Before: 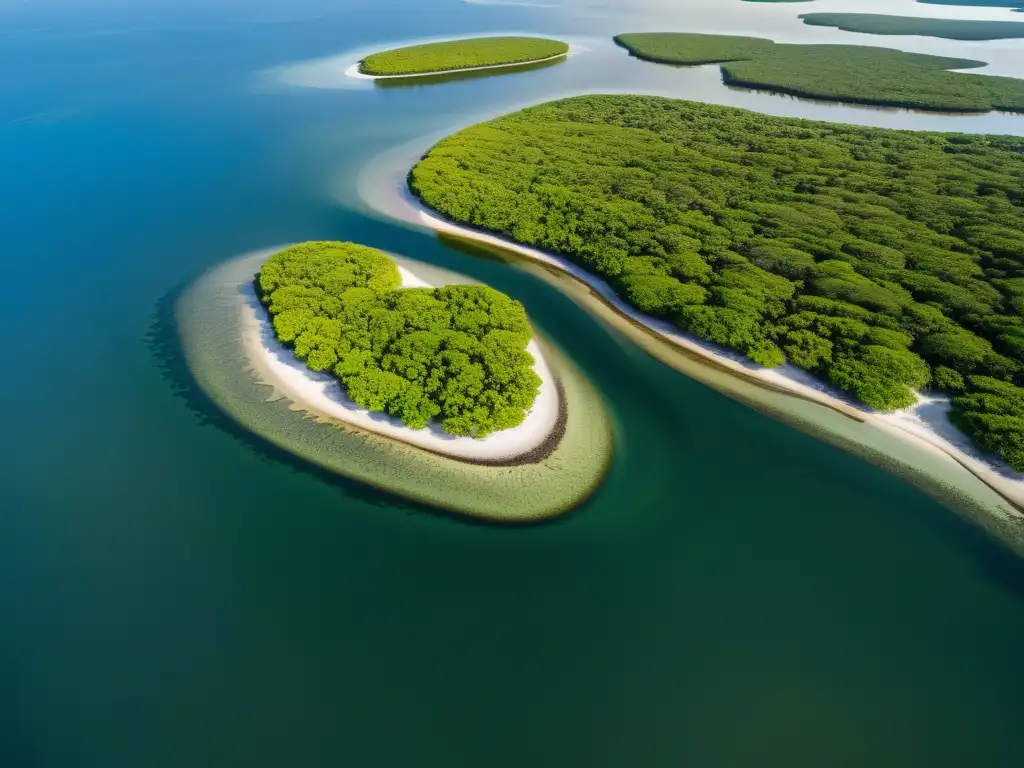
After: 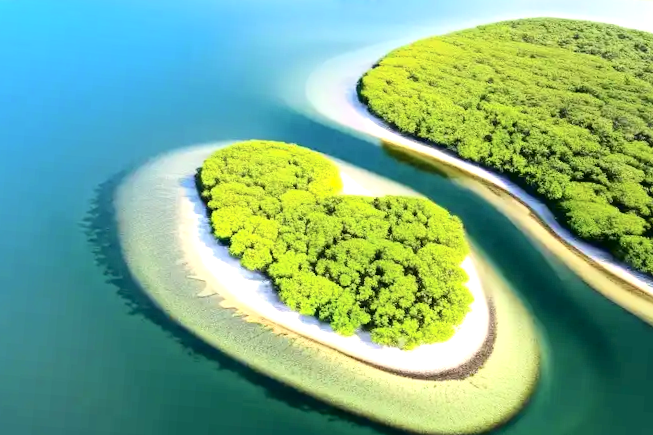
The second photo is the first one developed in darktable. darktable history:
crop and rotate: angle -4.77°, left 2.002%, top 6.975%, right 27.309%, bottom 30.207%
tone curve: curves: ch0 [(0, 0) (0.003, 0.006) (0.011, 0.007) (0.025, 0.009) (0.044, 0.012) (0.069, 0.021) (0.1, 0.036) (0.136, 0.056) (0.177, 0.105) (0.224, 0.165) (0.277, 0.251) (0.335, 0.344) (0.399, 0.439) (0.468, 0.532) (0.543, 0.628) (0.623, 0.718) (0.709, 0.797) (0.801, 0.874) (0.898, 0.943) (1, 1)], color space Lab, independent channels, preserve colors none
exposure: black level correction 0, exposure 1.098 EV
